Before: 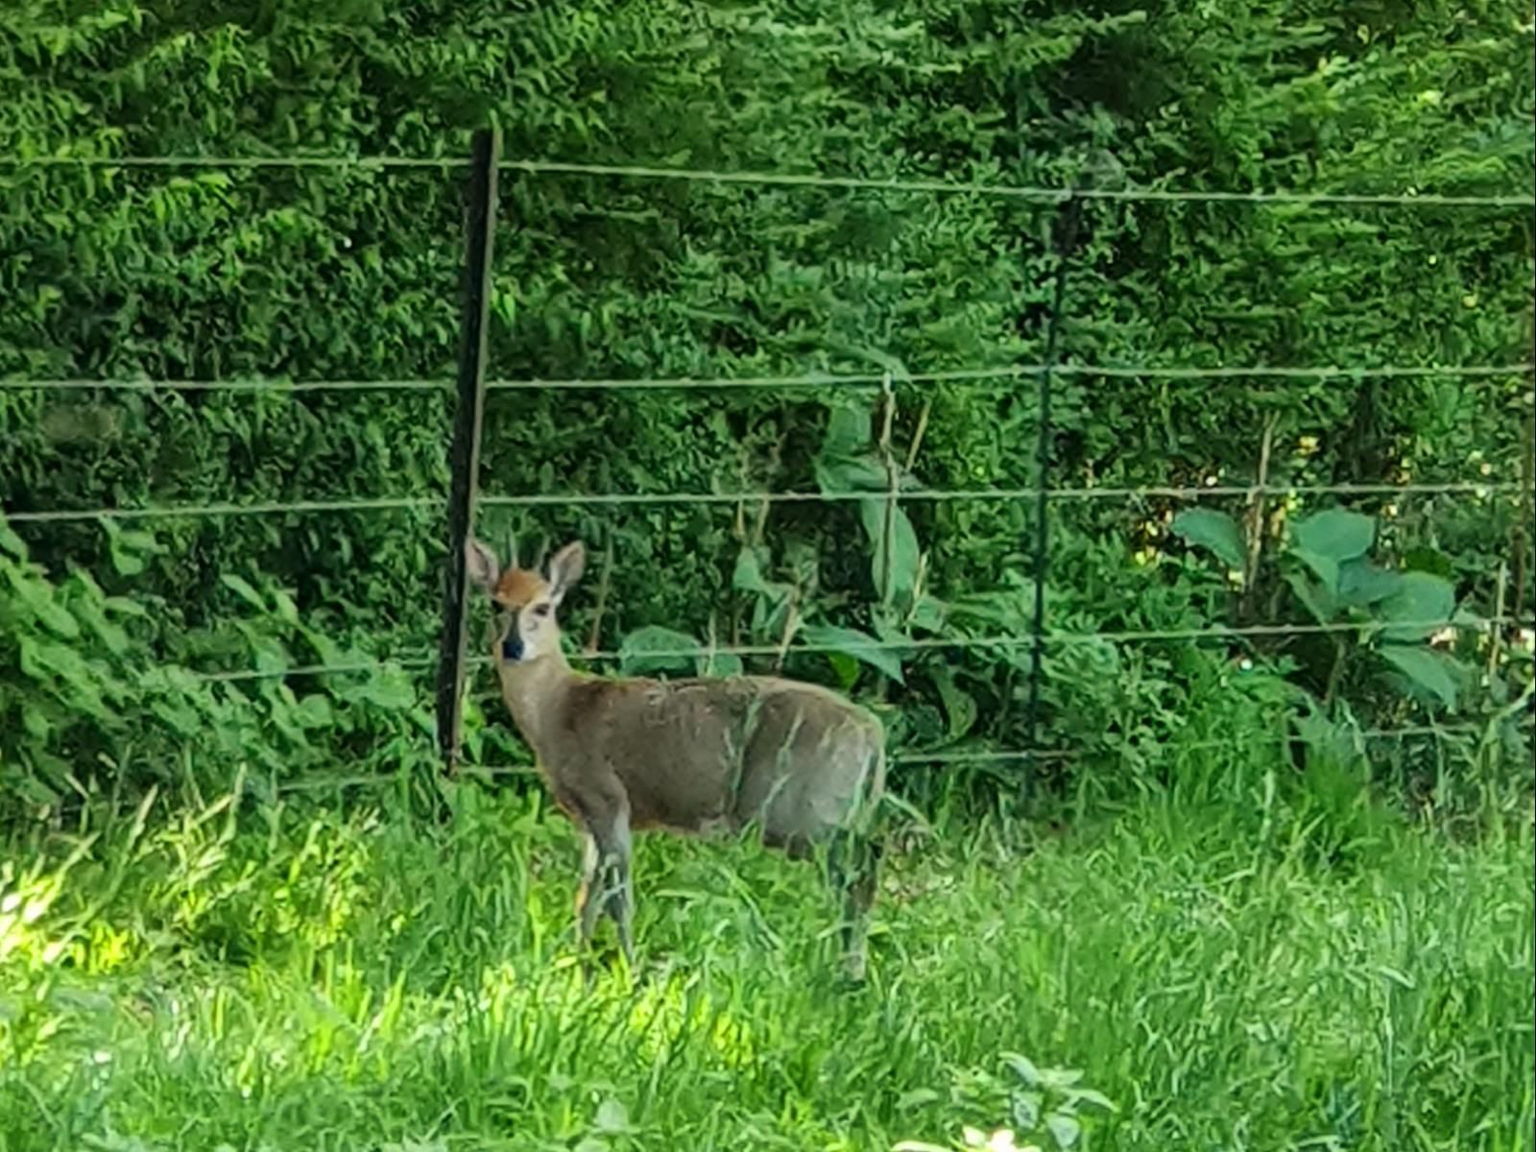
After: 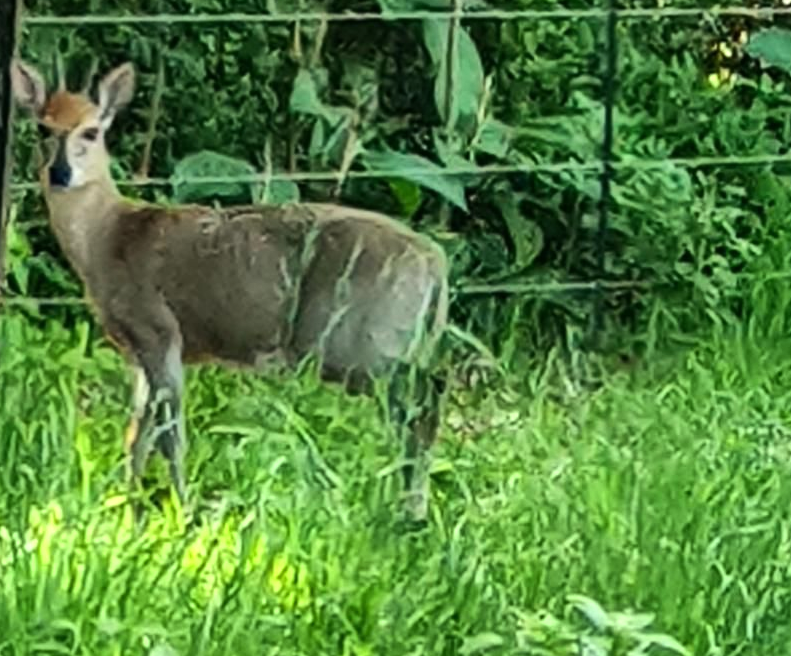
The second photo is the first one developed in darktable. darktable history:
crop: left 29.672%, top 41.786%, right 20.851%, bottom 3.487%
tone equalizer: -8 EV -0.417 EV, -7 EV -0.389 EV, -6 EV -0.333 EV, -5 EV -0.222 EV, -3 EV 0.222 EV, -2 EV 0.333 EV, -1 EV 0.389 EV, +0 EV 0.417 EV, edges refinement/feathering 500, mask exposure compensation -1.57 EV, preserve details no
